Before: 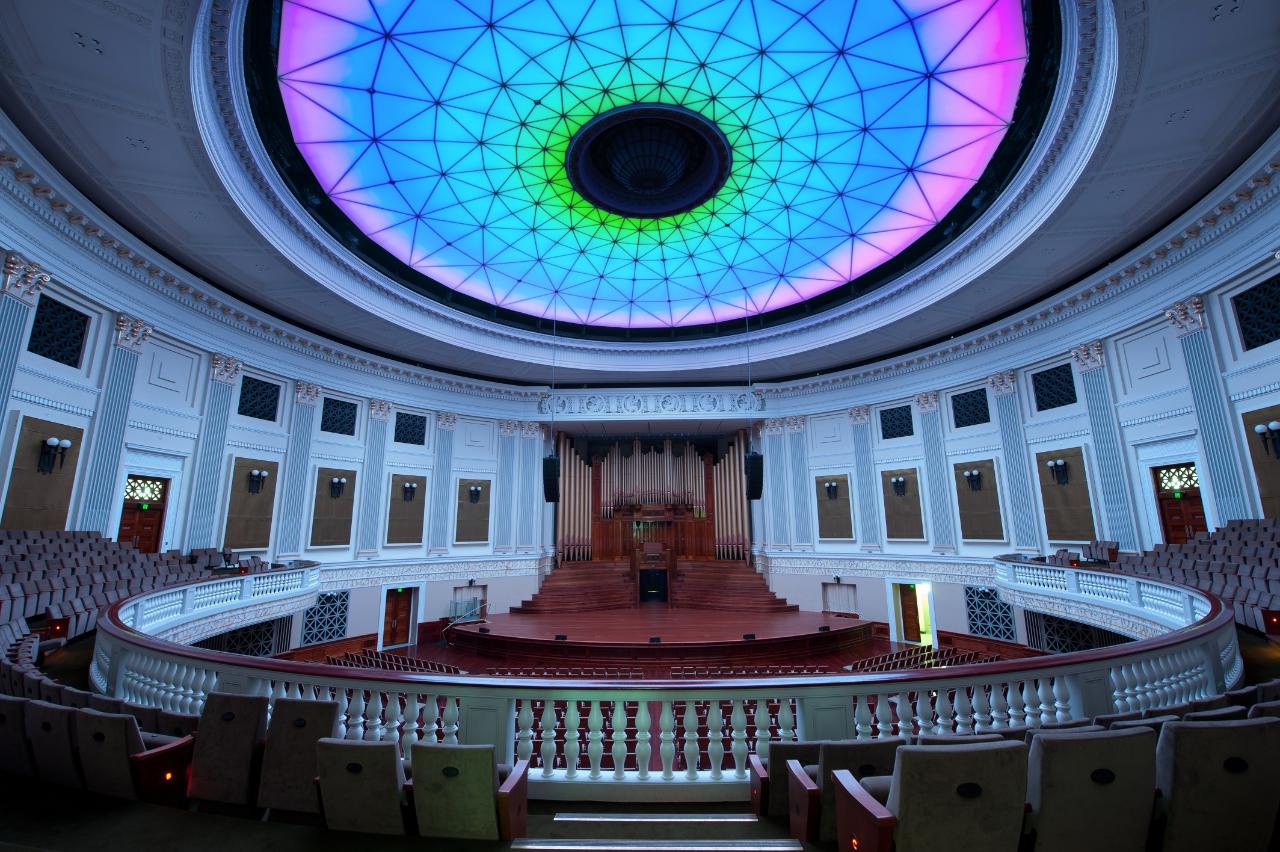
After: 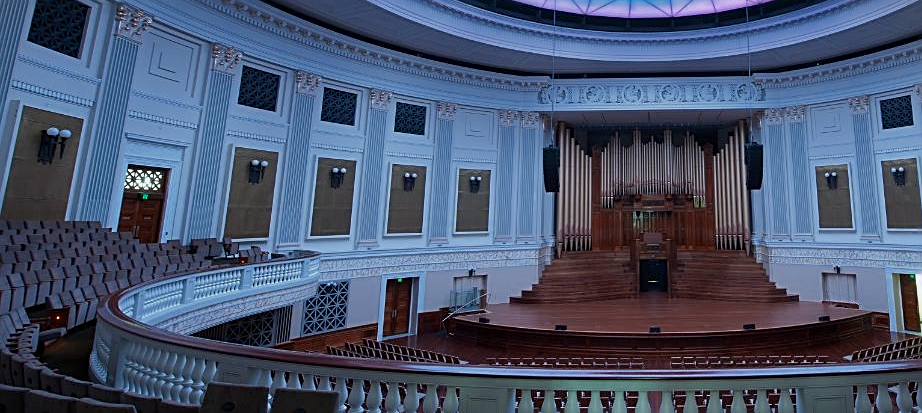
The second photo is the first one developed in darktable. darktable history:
white balance: red 0.976, blue 1.04
color zones: curves: ch0 [(0, 0.5) (0.125, 0.4) (0.25, 0.5) (0.375, 0.4) (0.5, 0.4) (0.625, 0.35) (0.75, 0.35) (0.875, 0.5)]; ch1 [(0, 0.35) (0.125, 0.45) (0.25, 0.35) (0.375, 0.35) (0.5, 0.35) (0.625, 0.35) (0.75, 0.45) (0.875, 0.35)]; ch2 [(0, 0.6) (0.125, 0.5) (0.25, 0.5) (0.375, 0.6) (0.5, 0.6) (0.625, 0.5) (0.75, 0.5) (0.875, 0.5)]
sharpen: on, module defaults
vignetting: fall-off start 100%, brightness -0.282, width/height ratio 1.31
crop: top 36.498%, right 27.964%, bottom 14.995%
